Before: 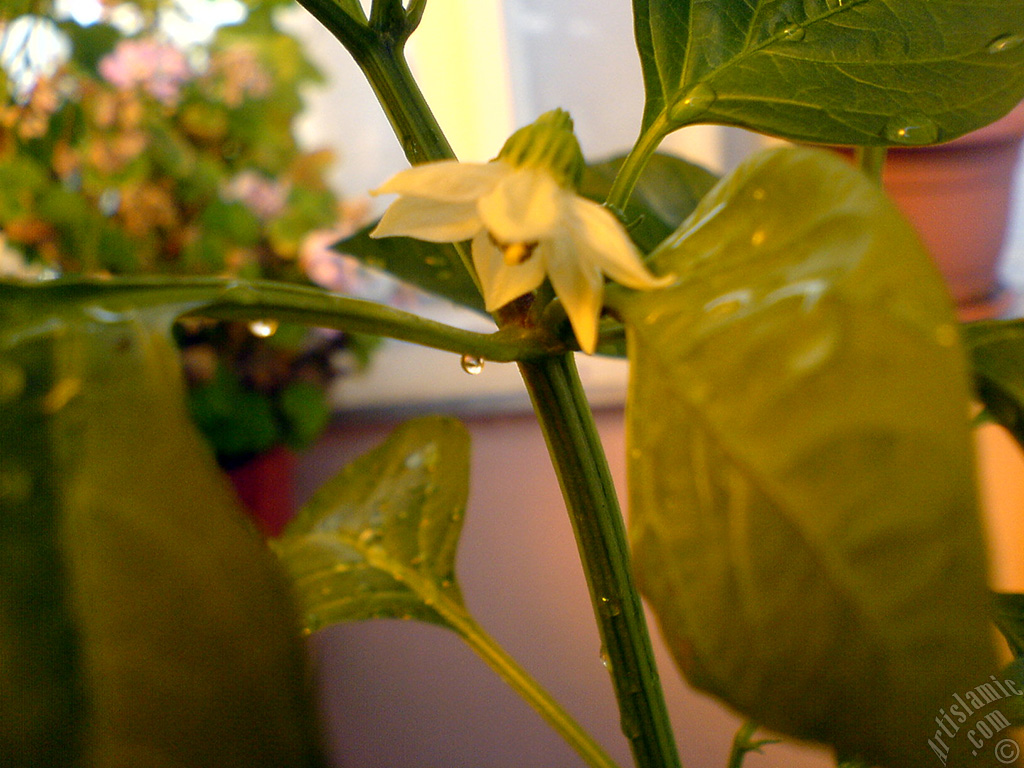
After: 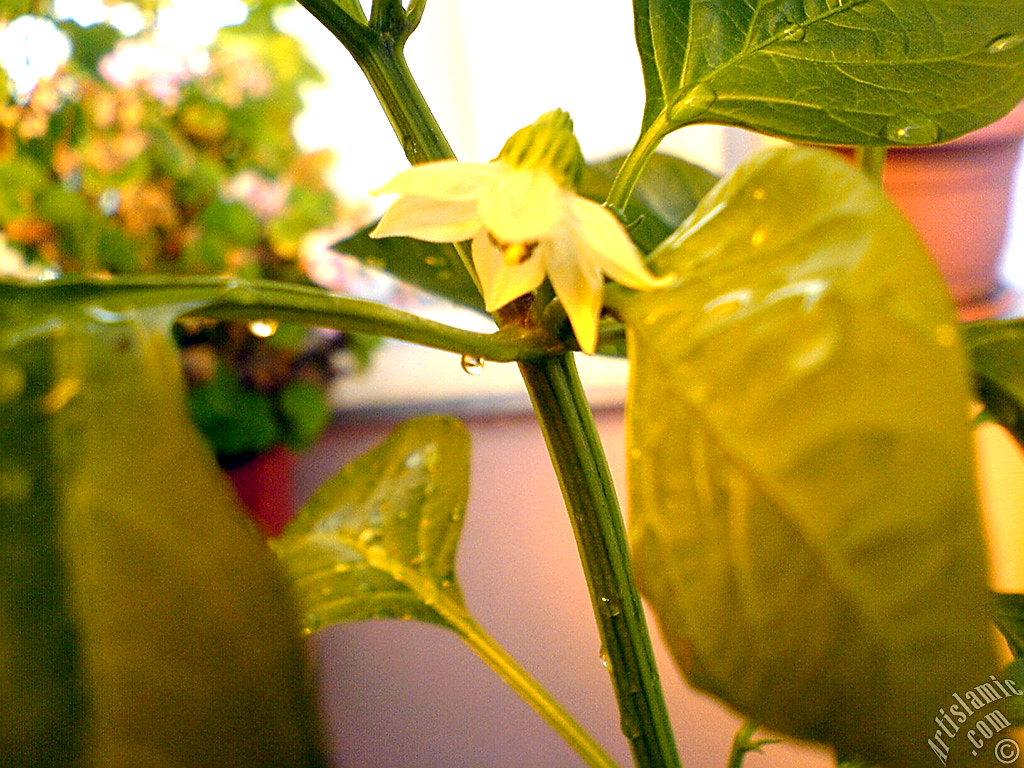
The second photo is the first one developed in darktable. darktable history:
exposure: black level correction 0.001, exposure 1.116 EV, compensate highlight preservation false
sharpen: on, module defaults
